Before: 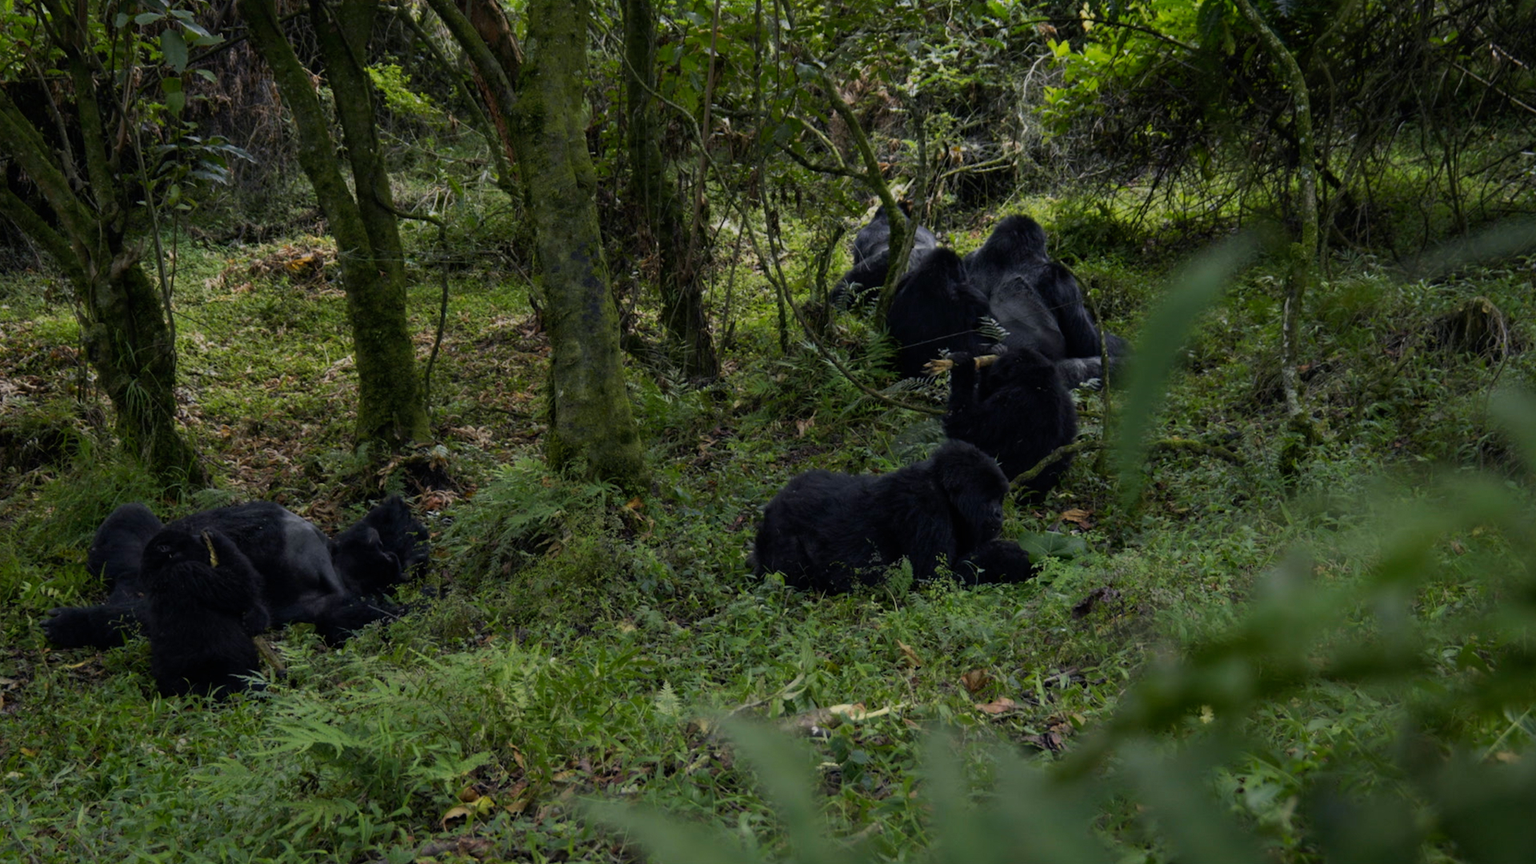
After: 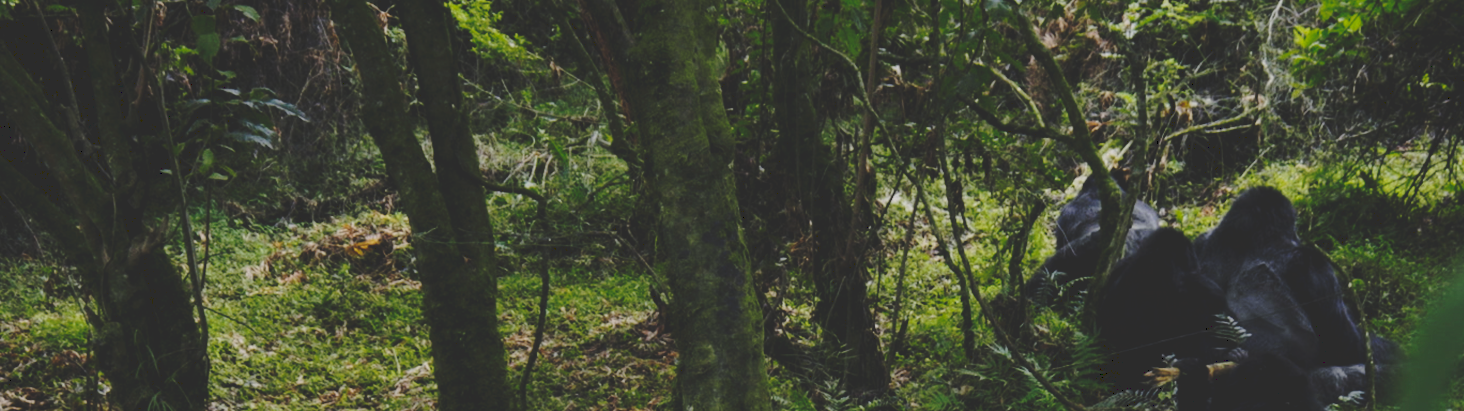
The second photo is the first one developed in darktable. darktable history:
crop: left 0.579%, top 7.627%, right 23.167%, bottom 54.275%
tone curve: curves: ch0 [(0, 0) (0.003, 0.177) (0.011, 0.177) (0.025, 0.176) (0.044, 0.178) (0.069, 0.186) (0.1, 0.194) (0.136, 0.203) (0.177, 0.223) (0.224, 0.255) (0.277, 0.305) (0.335, 0.383) (0.399, 0.467) (0.468, 0.546) (0.543, 0.616) (0.623, 0.694) (0.709, 0.764) (0.801, 0.834) (0.898, 0.901) (1, 1)], preserve colors none
